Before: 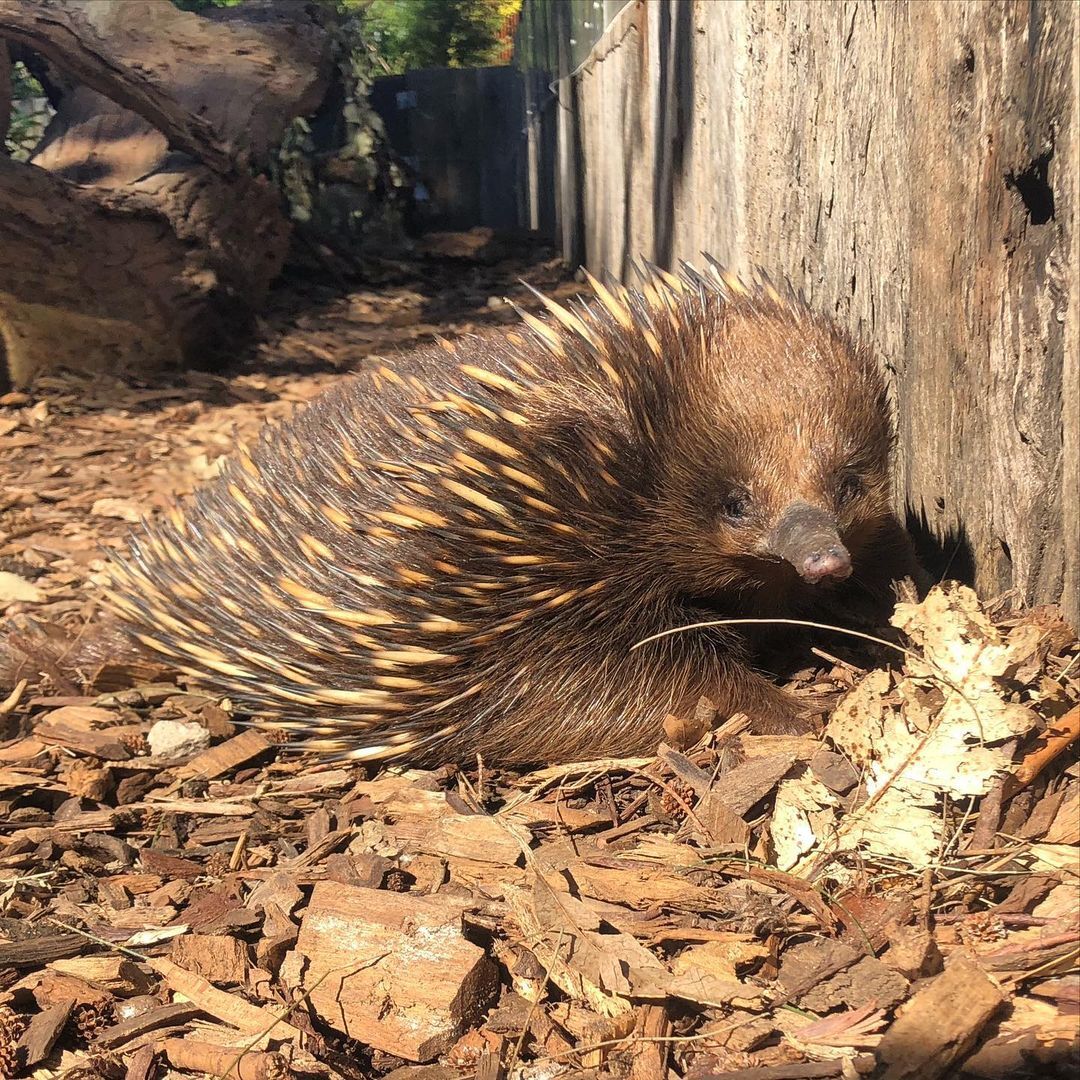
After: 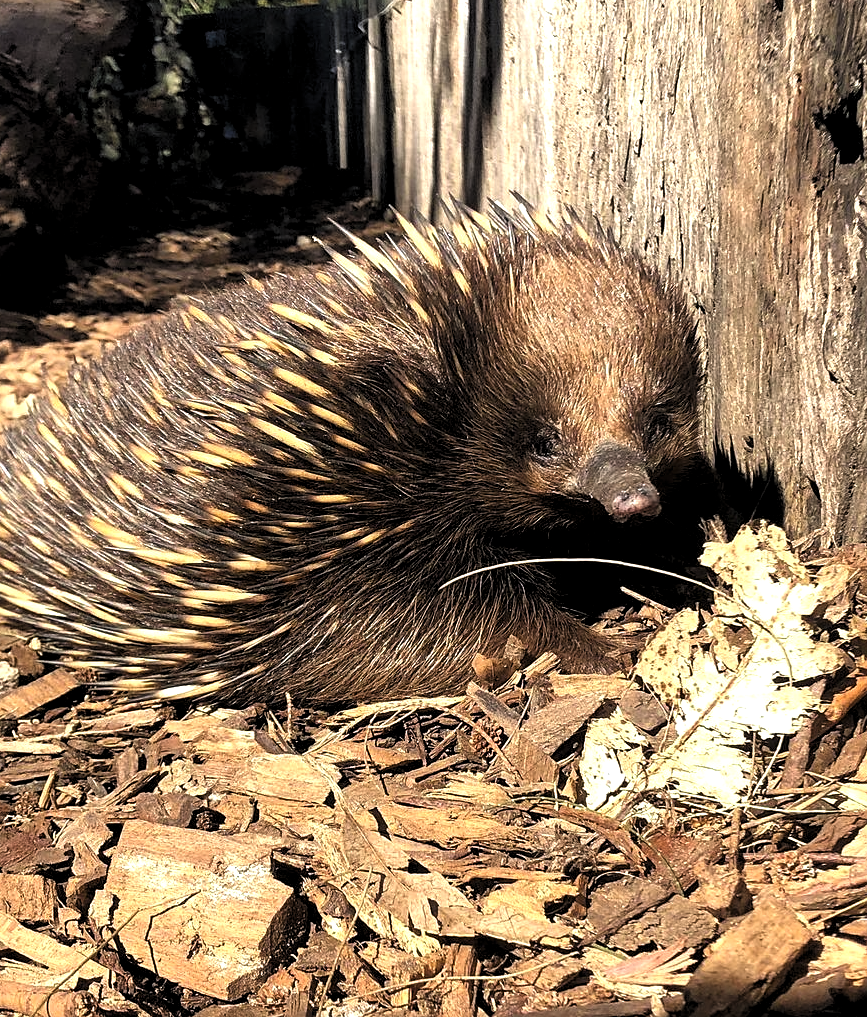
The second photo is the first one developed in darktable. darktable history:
levels: black 8.53%, white 99.91%, levels [0.129, 0.519, 0.867]
sharpen: amount 0.212
color correction: highlights a* 0.026, highlights b* -0.242
crop and rotate: left 17.866%, top 5.815%, right 1.776%
